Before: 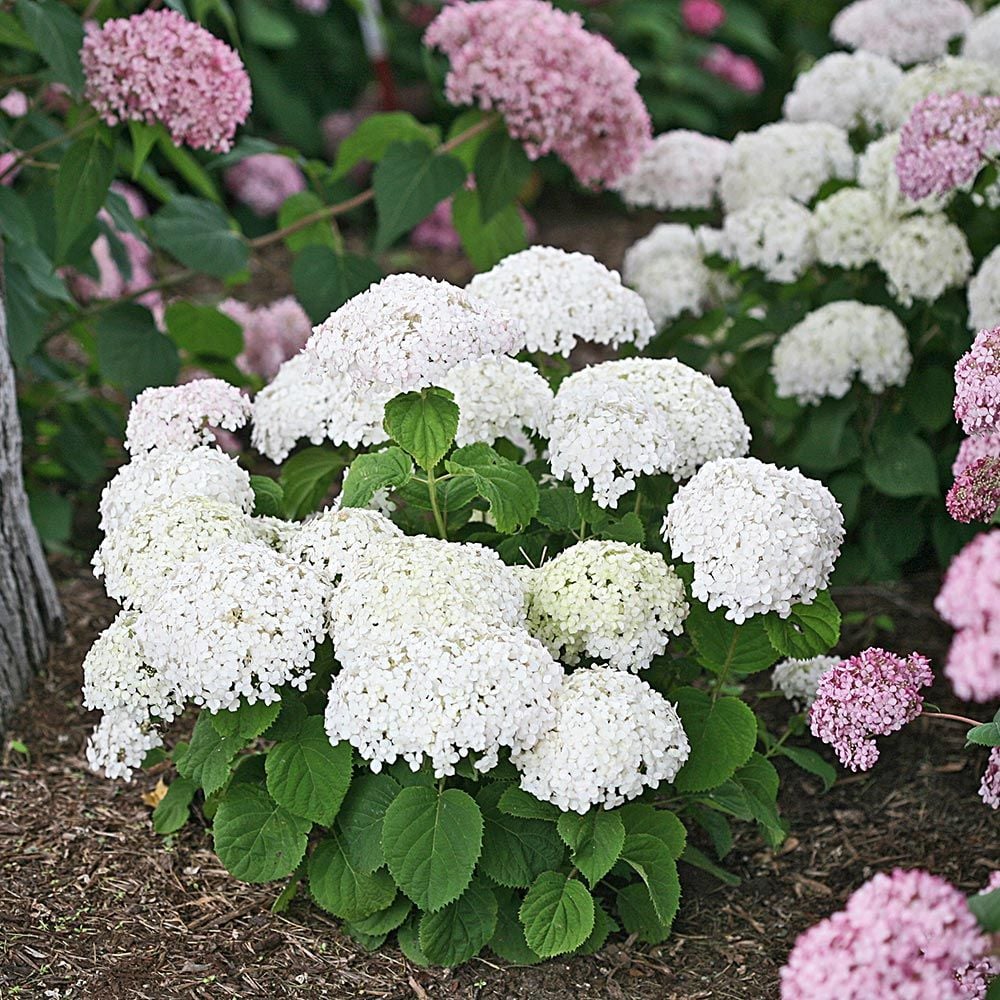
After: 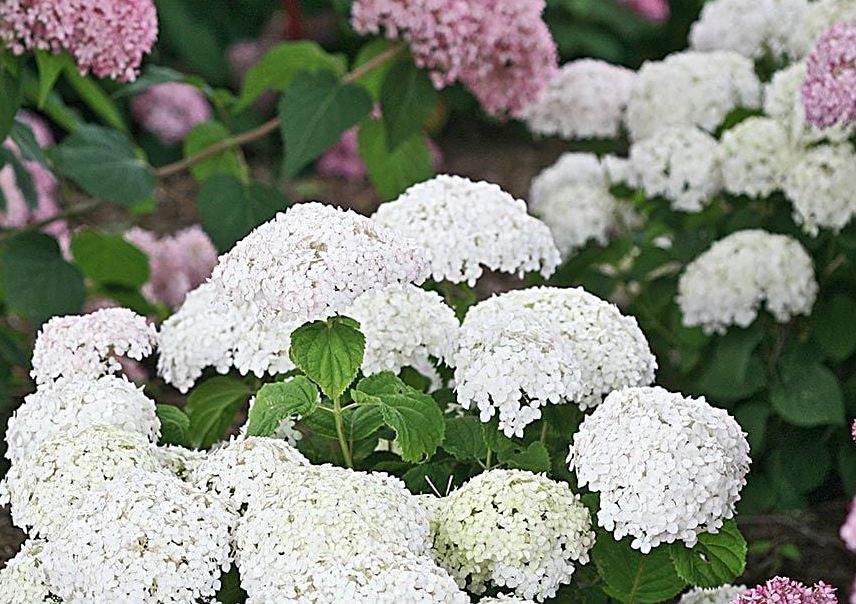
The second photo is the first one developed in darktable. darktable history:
sharpen: amount 0.209
crop and rotate: left 9.469%, top 7.194%, right 4.902%, bottom 32.363%
color correction: highlights a* -0.148, highlights b* 0.137
